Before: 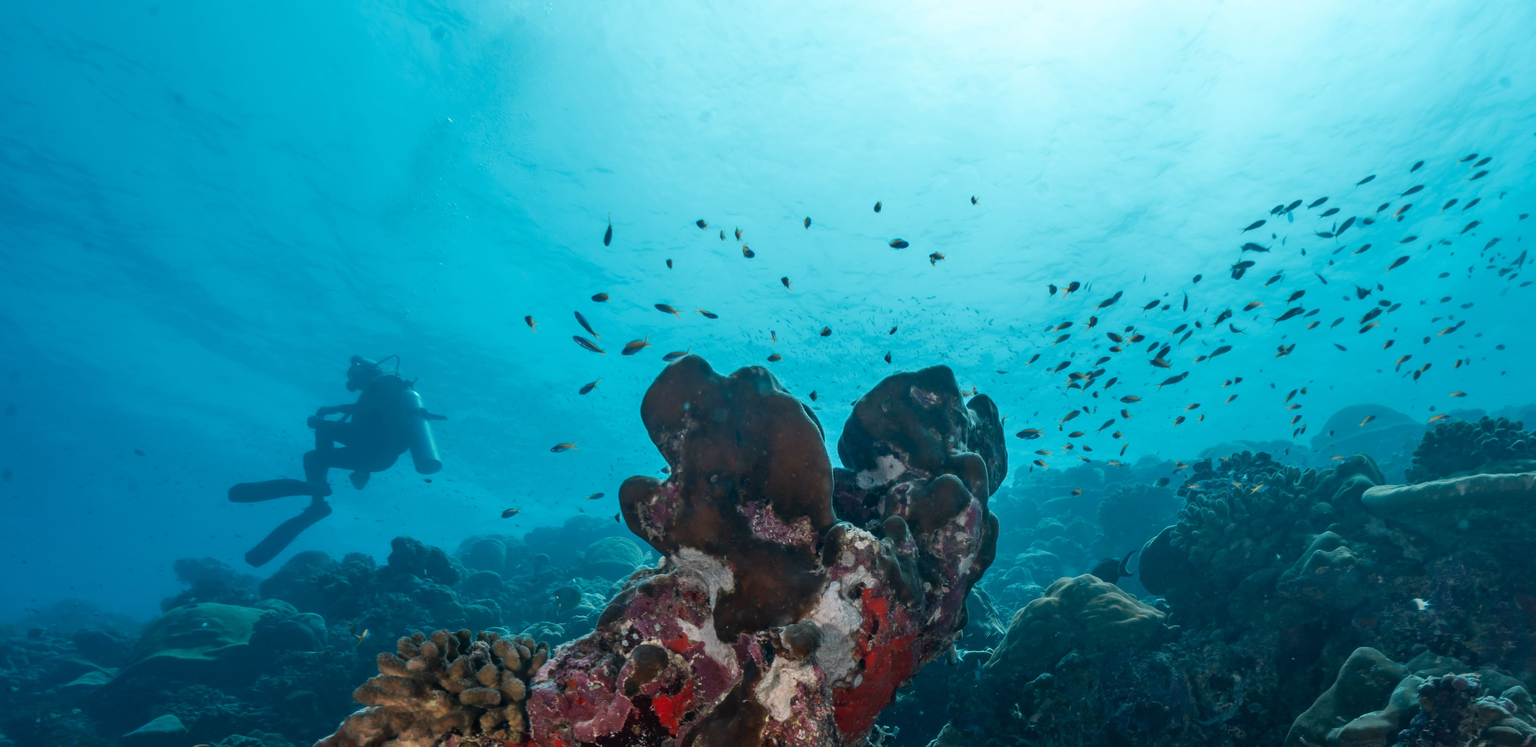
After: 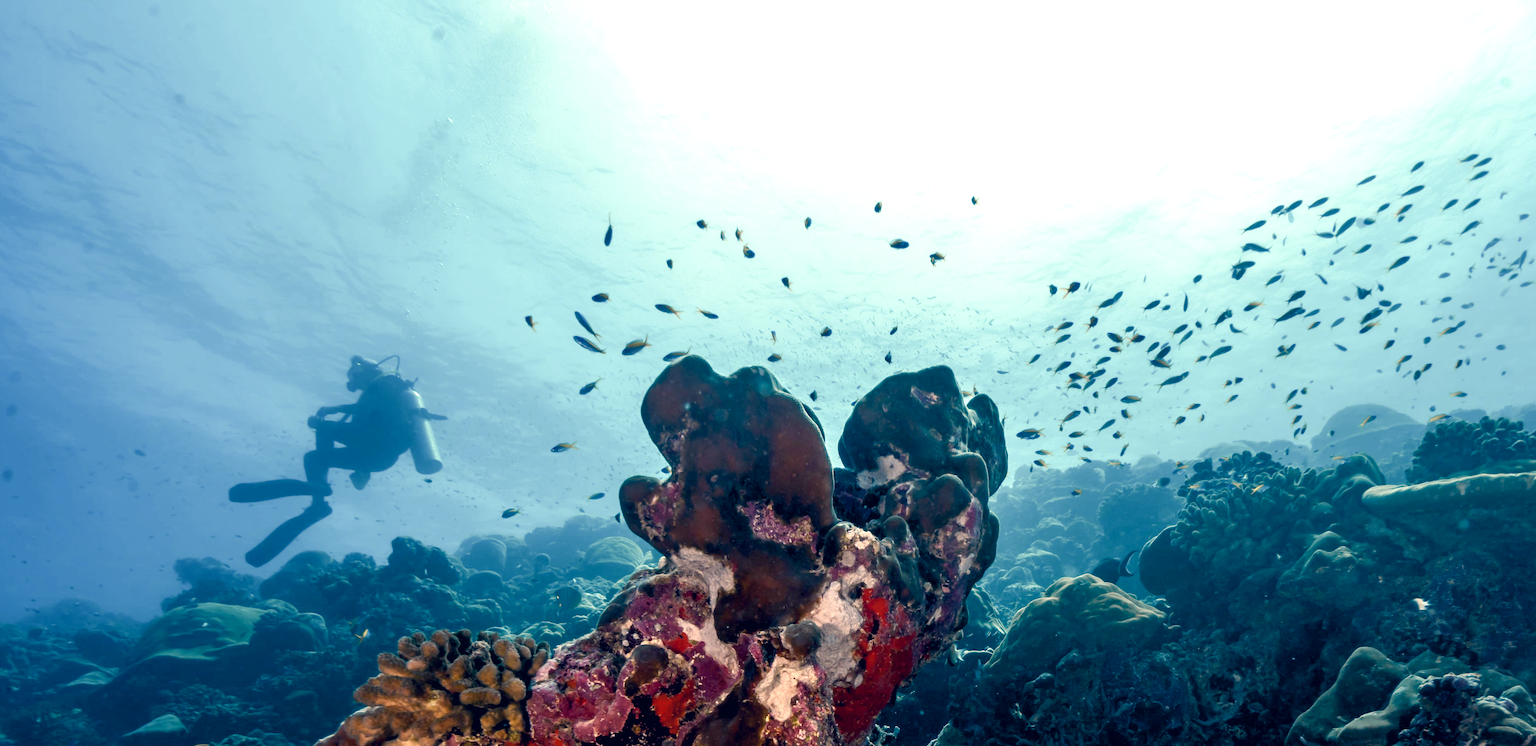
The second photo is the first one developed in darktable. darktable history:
exposure: black level correction 0, exposure 0.7 EV, compensate exposure bias true, compensate highlight preservation false
color balance rgb: shadows lift › luminance -9.41%, highlights gain › luminance 17.6%, global offset › luminance -1.45%, perceptual saturation grading › highlights -17.77%, perceptual saturation grading › mid-tones 33.1%, perceptual saturation grading › shadows 50.52%, global vibrance 24.22%
color correction: highlights a* 19.59, highlights b* 27.49, shadows a* 3.46, shadows b* -17.28, saturation 0.73
contrast brightness saturation: contrast -0.02, brightness -0.01, saturation 0.03
